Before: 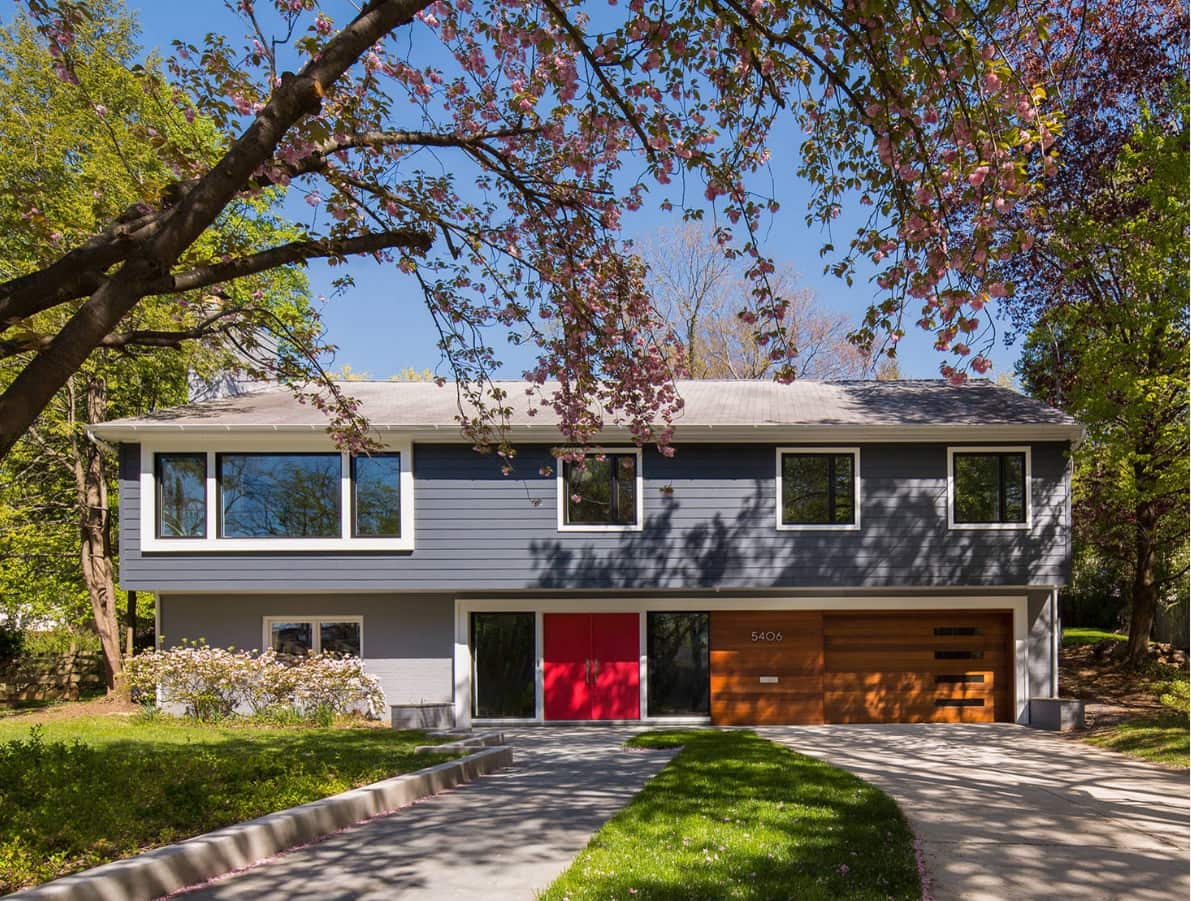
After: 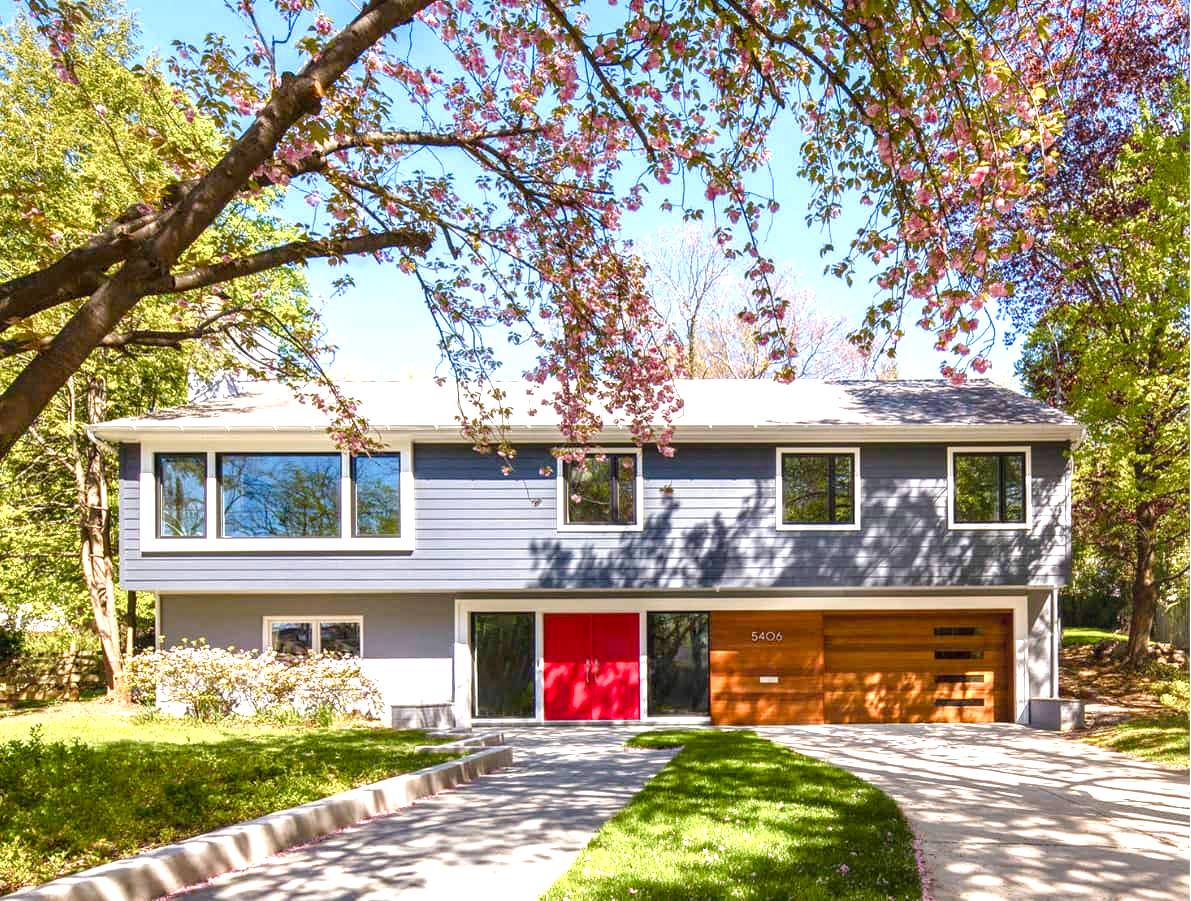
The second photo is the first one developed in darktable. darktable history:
color balance rgb: perceptual saturation grading › global saturation 20%, perceptual saturation grading › highlights -50%, perceptual saturation grading › shadows 30%, perceptual brilliance grading › global brilliance 10%, perceptual brilliance grading › shadows 15%
exposure: exposure 0.935 EV, compensate highlight preservation false
local contrast: on, module defaults
